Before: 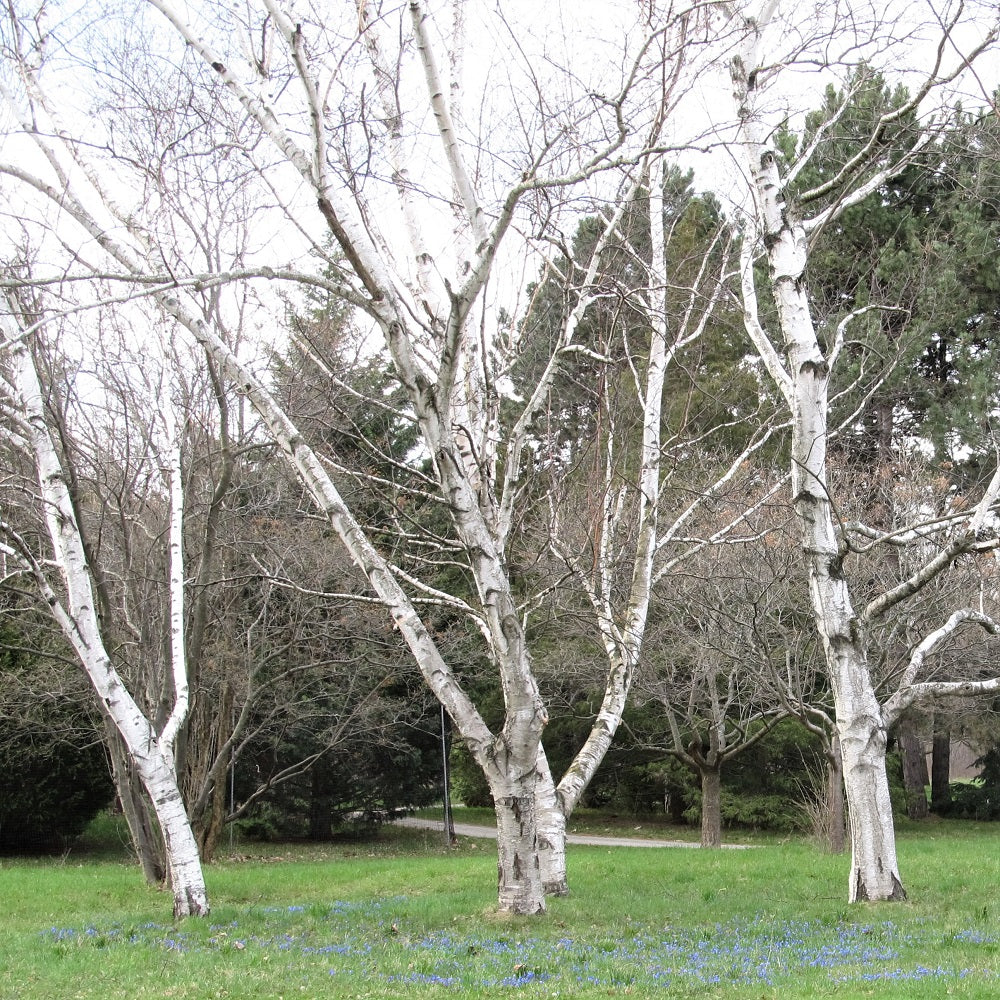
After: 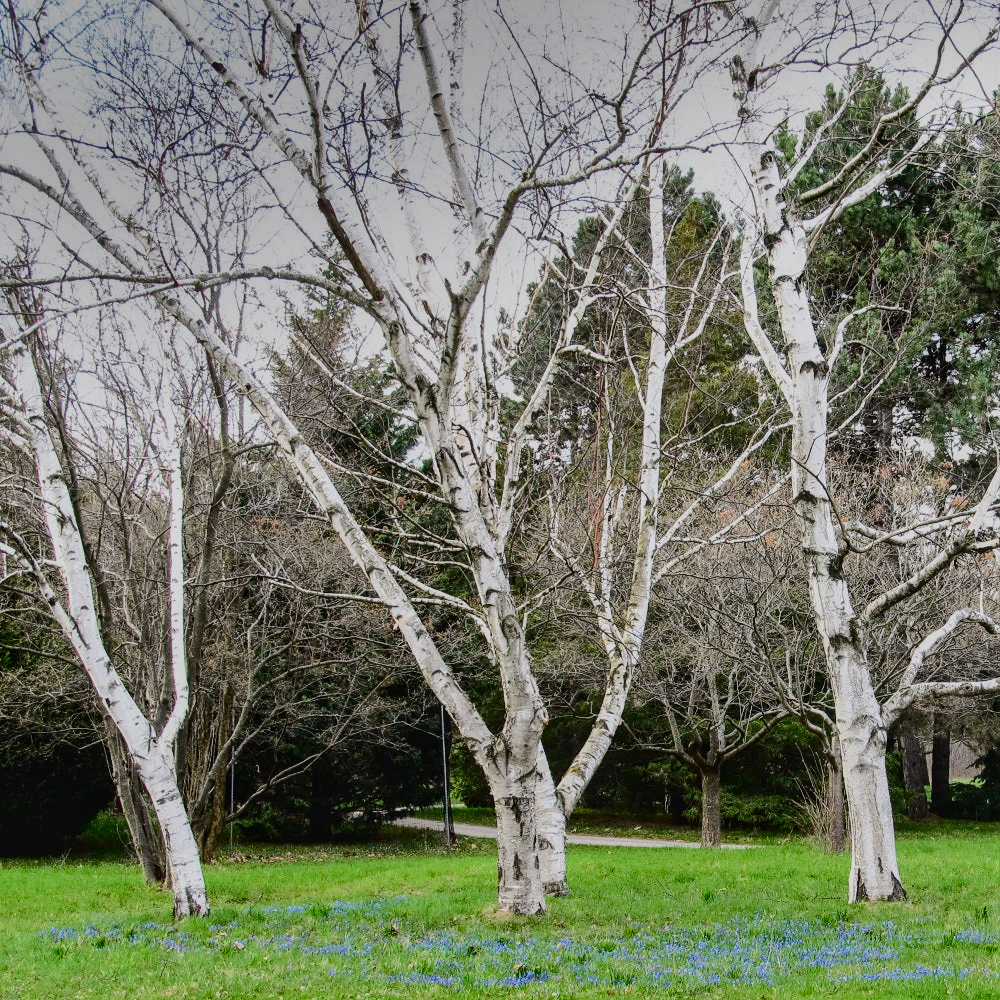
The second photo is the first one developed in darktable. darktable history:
tone curve: curves: ch0 [(0, 0) (0.126, 0.086) (0.338, 0.327) (0.494, 0.55) (0.703, 0.762) (1, 1)]; ch1 [(0, 0) (0.346, 0.324) (0.45, 0.431) (0.5, 0.5) (0.522, 0.517) (0.55, 0.578) (1, 1)]; ch2 [(0, 0) (0.44, 0.424) (0.501, 0.499) (0.554, 0.563) (0.622, 0.667) (0.707, 0.746) (1, 1)], color space Lab, independent channels, preserve colors none
shadows and highlights: shadows 20.91, highlights -82.73, soften with gaussian
contrast brightness saturation: contrast 0.12, brightness -0.12, saturation 0.2
local contrast: detail 110%
filmic rgb: black relative exposure -7.65 EV, white relative exposure 4.56 EV, hardness 3.61
